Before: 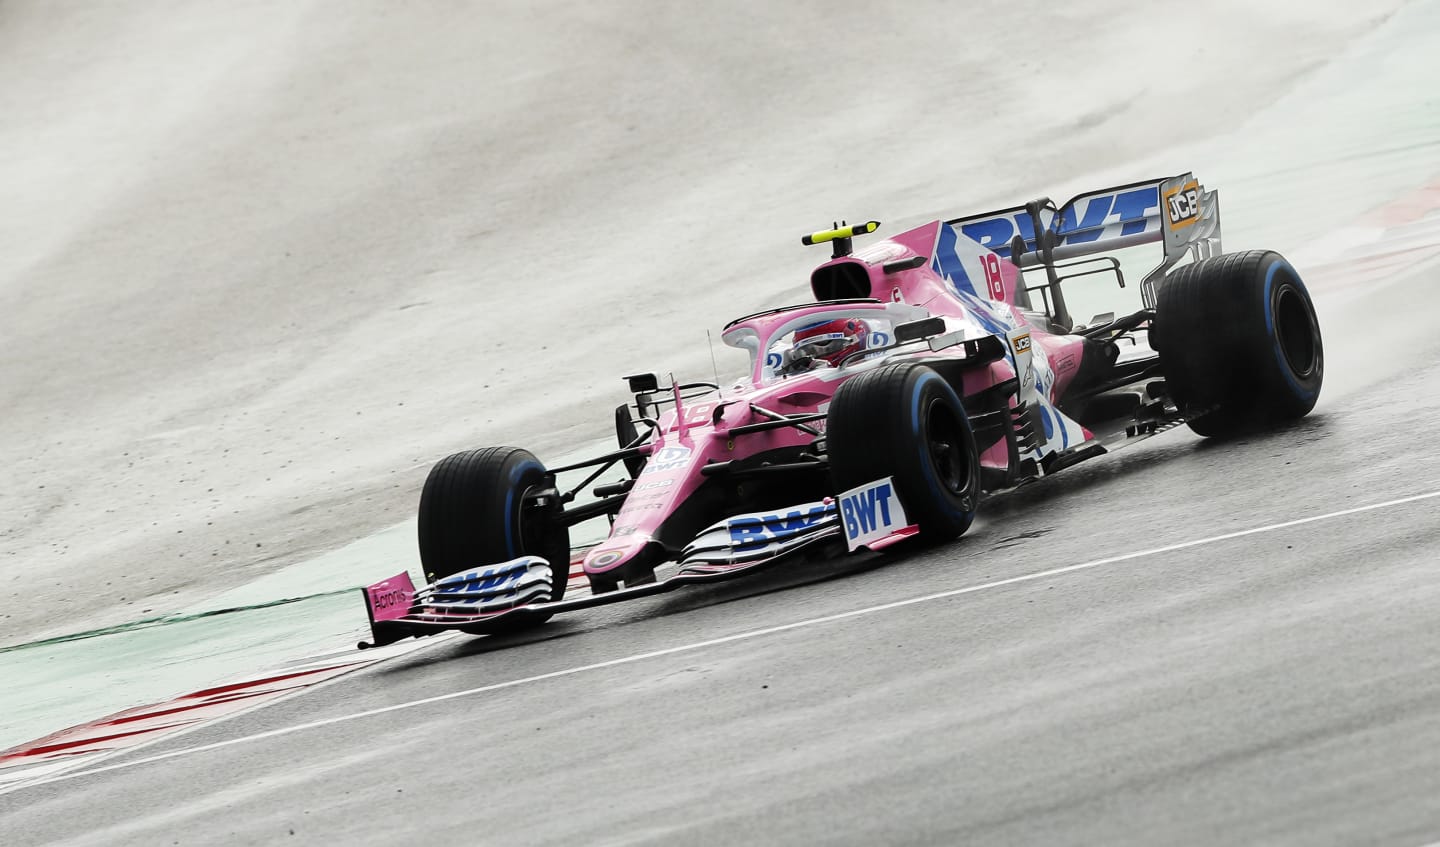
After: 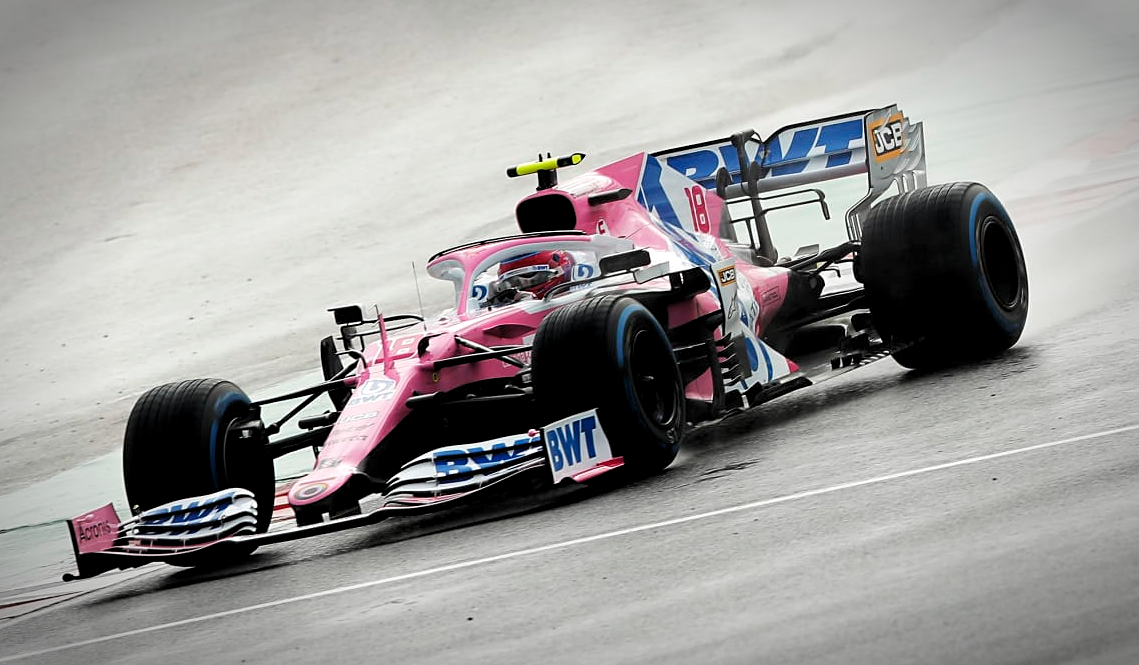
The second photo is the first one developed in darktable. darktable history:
sharpen: amount 0.218
levels: levels [0.026, 0.507, 0.987]
shadows and highlights: radius 95.01, shadows -15.27, white point adjustment 0.22, highlights 31.55, compress 48.68%, soften with gaussian
crop and rotate: left 20.491%, top 8.051%, right 0.354%, bottom 13.416%
vignetting: brightness -0.612, saturation -0.677, automatic ratio true
